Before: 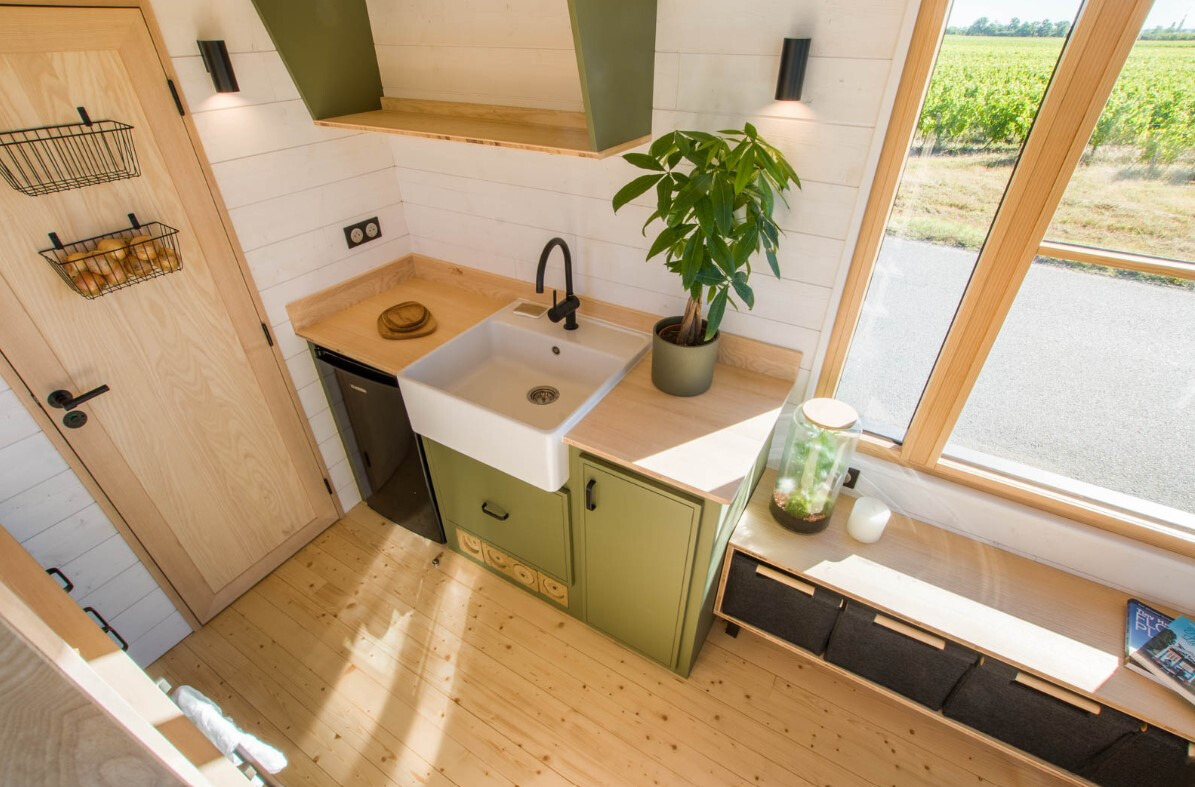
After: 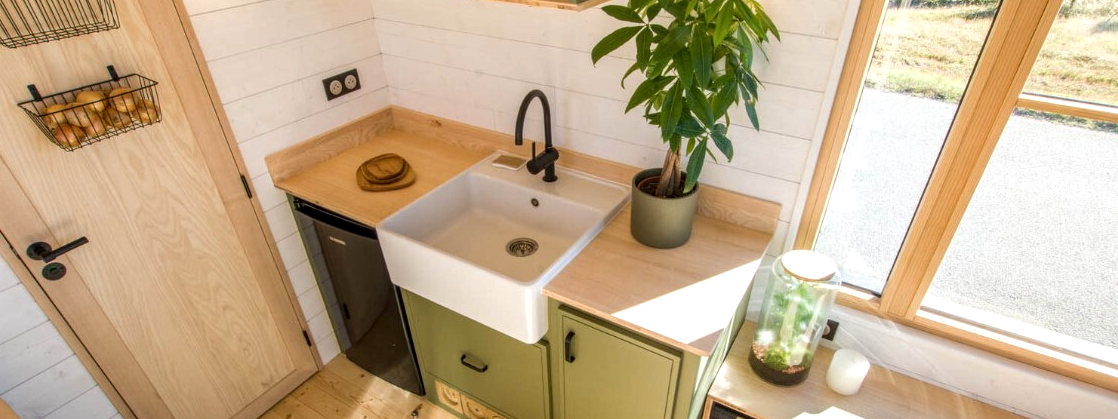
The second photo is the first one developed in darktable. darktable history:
local contrast: on, module defaults
crop: left 1.763%, top 18.919%, right 4.651%, bottom 27.811%
exposure: exposure 0.203 EV, compensate highlight preservation false
